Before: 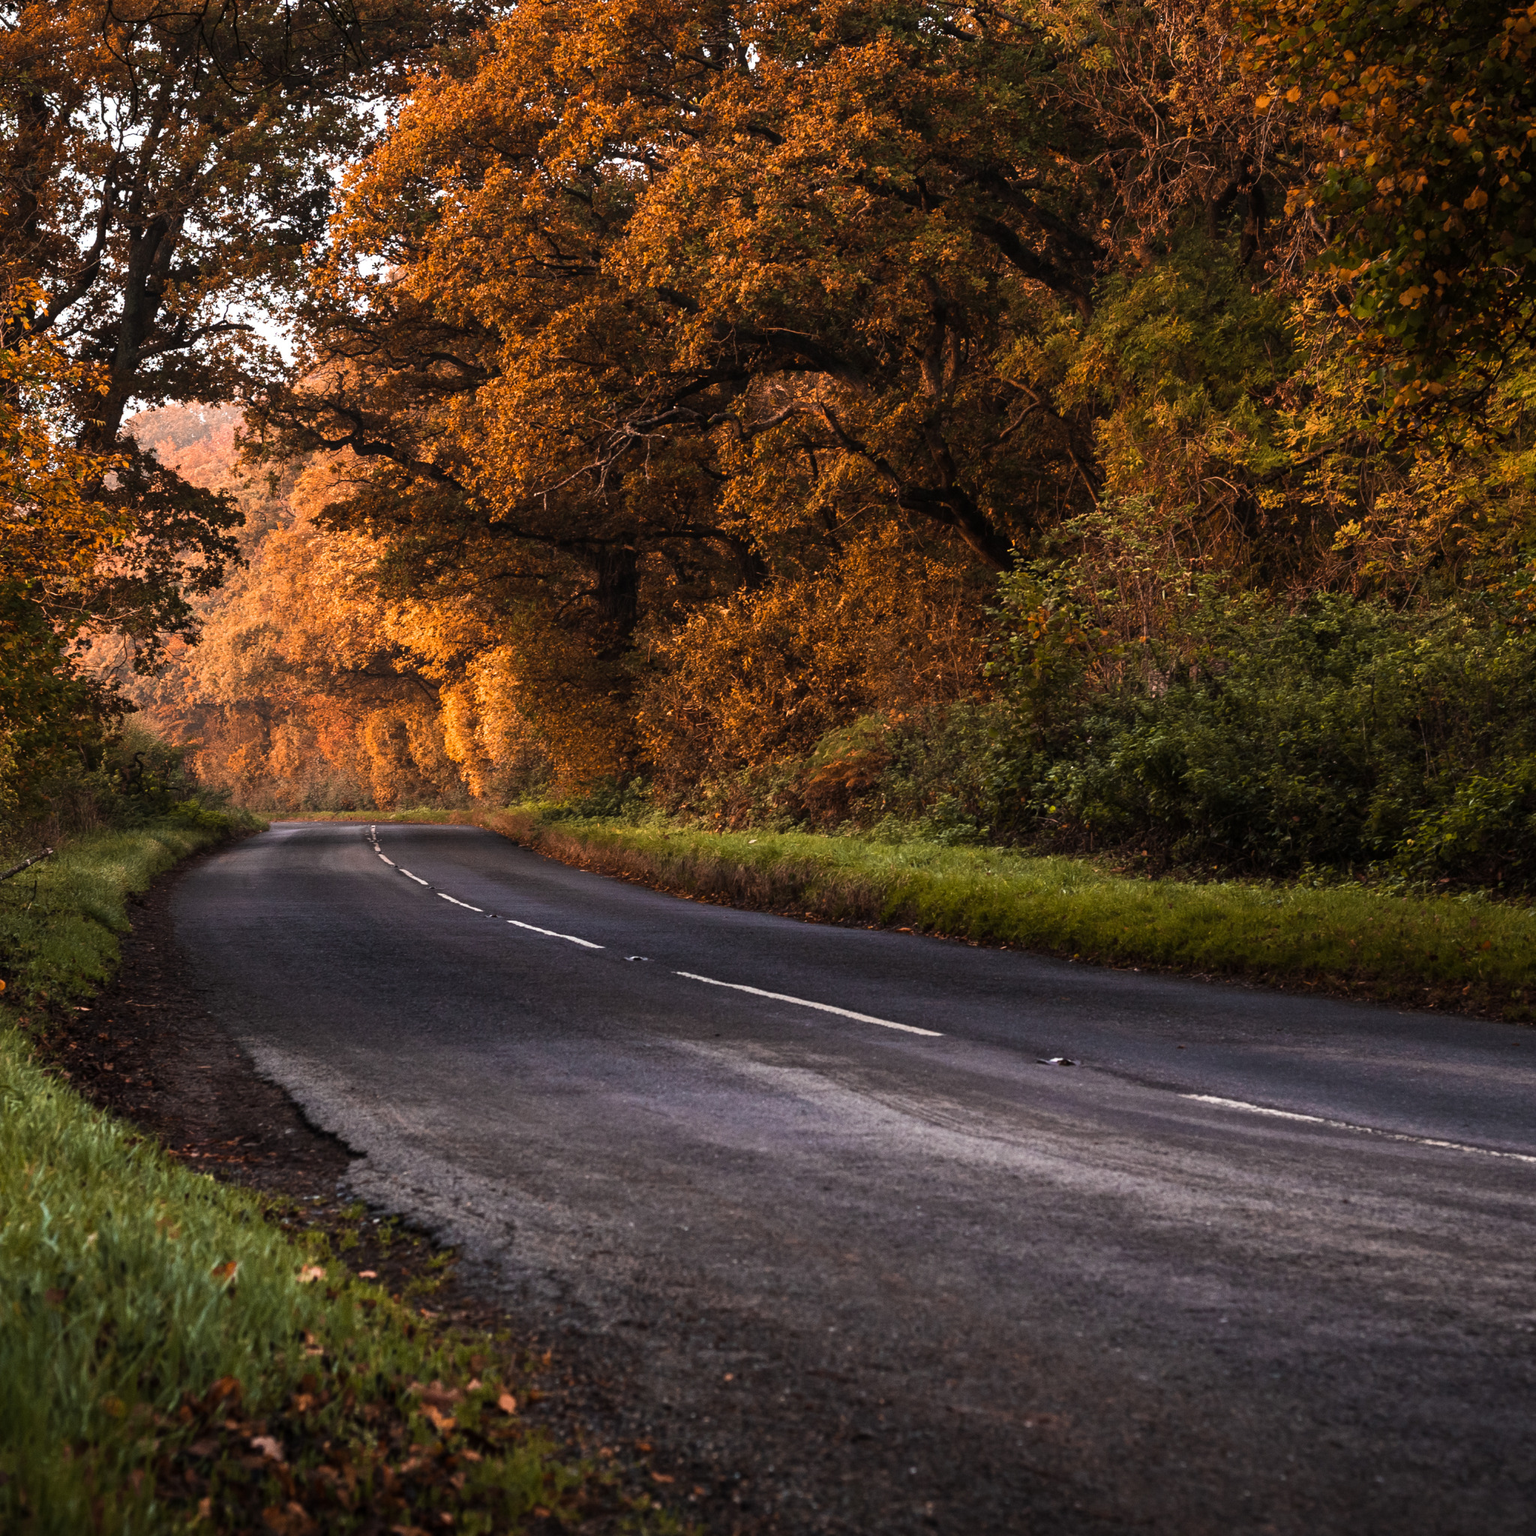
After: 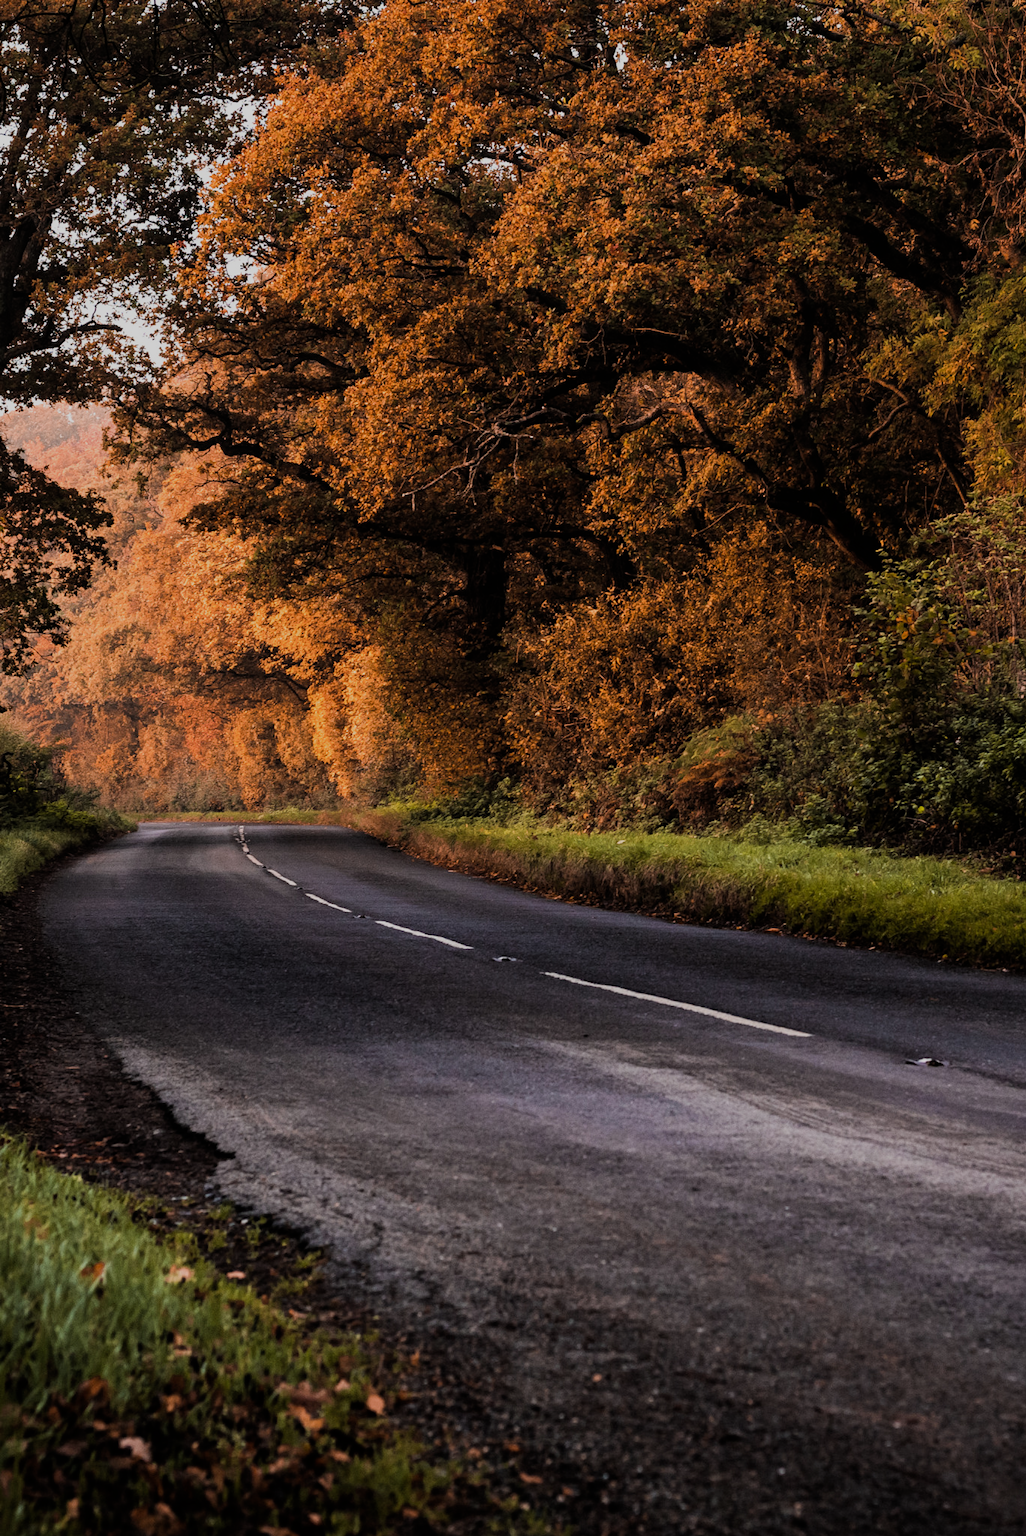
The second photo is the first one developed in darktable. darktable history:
filmic rgb: black relative exposure -7.16 EV, white relative exposure 5.36 EV, hardness 3.03
crop and rotate: left 8.625%, right 24.534%
